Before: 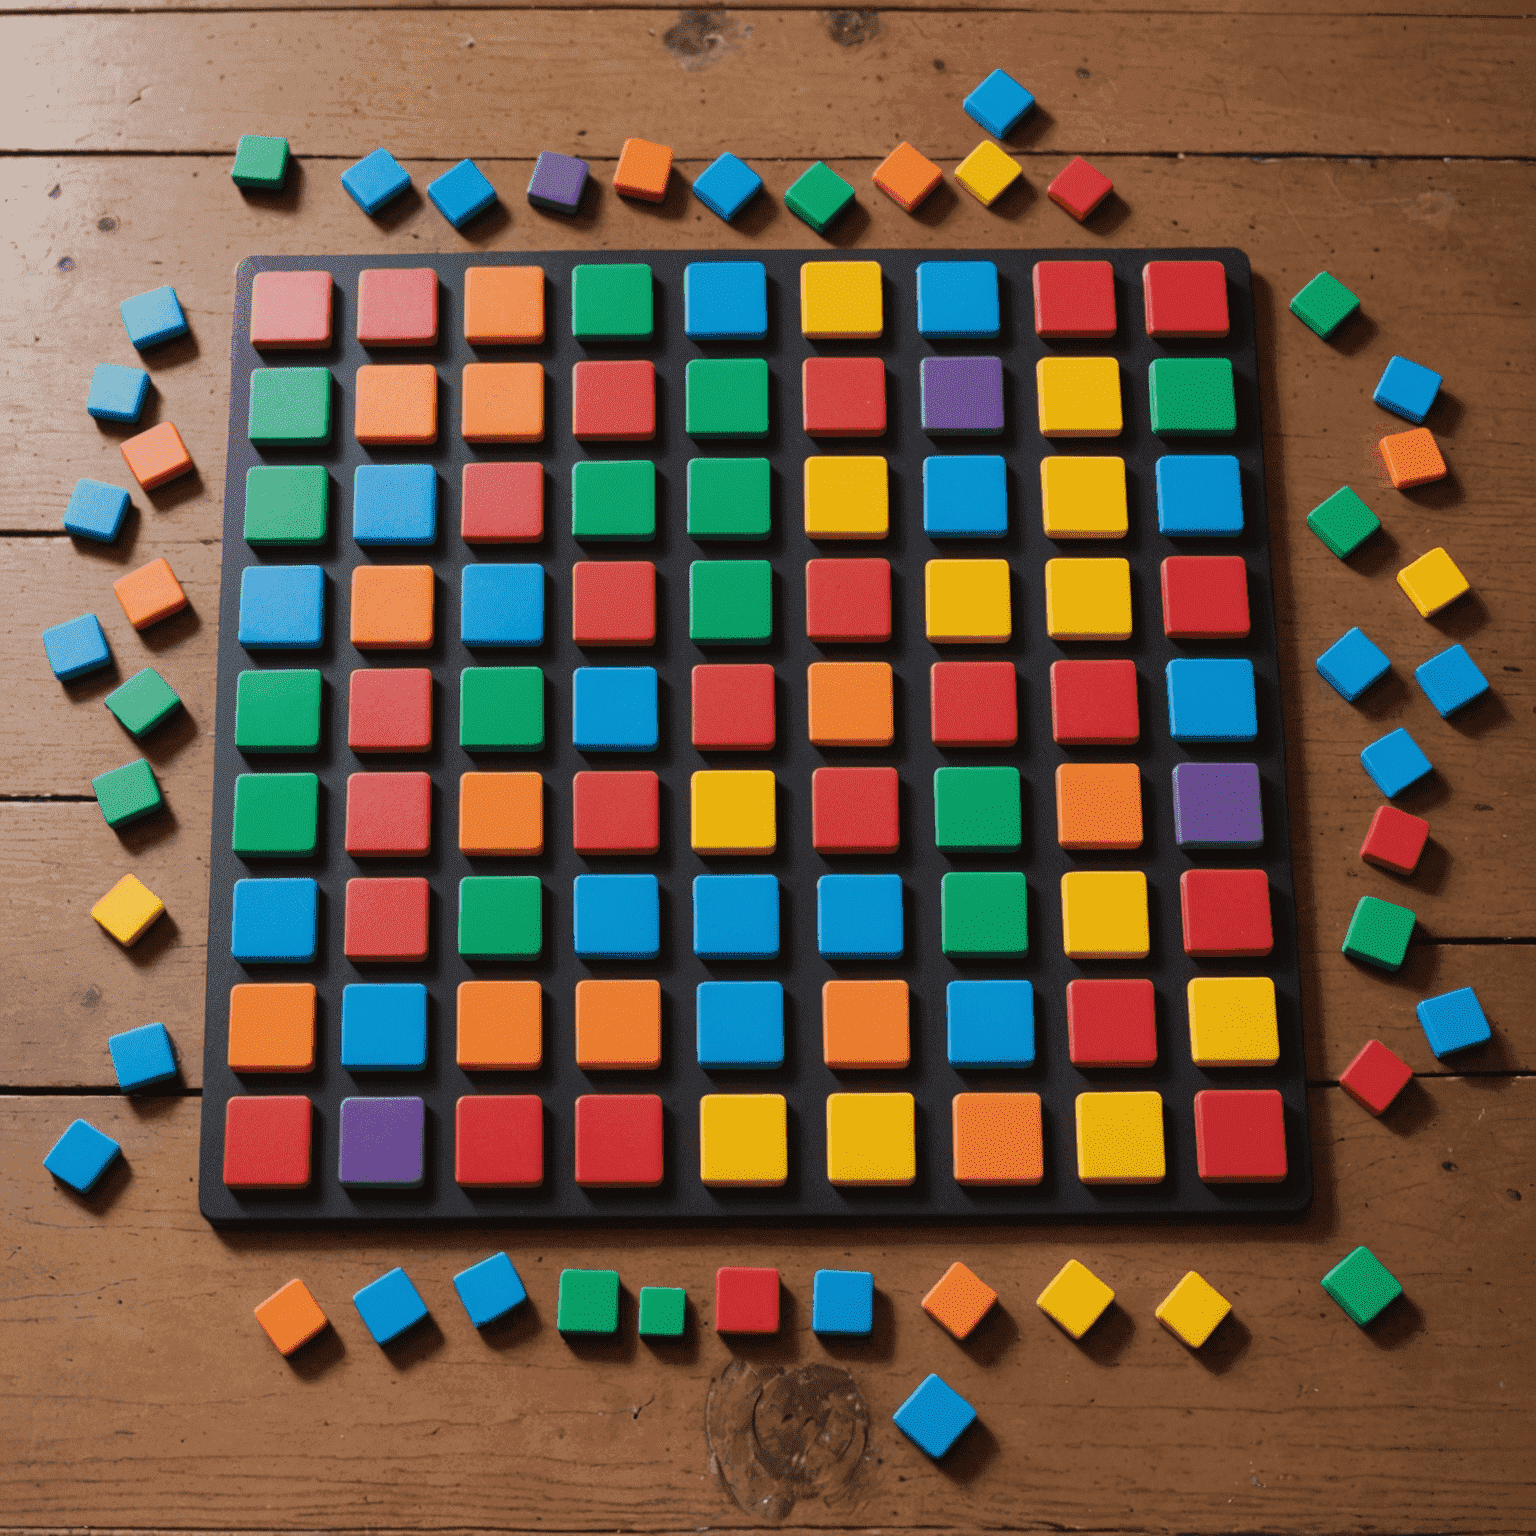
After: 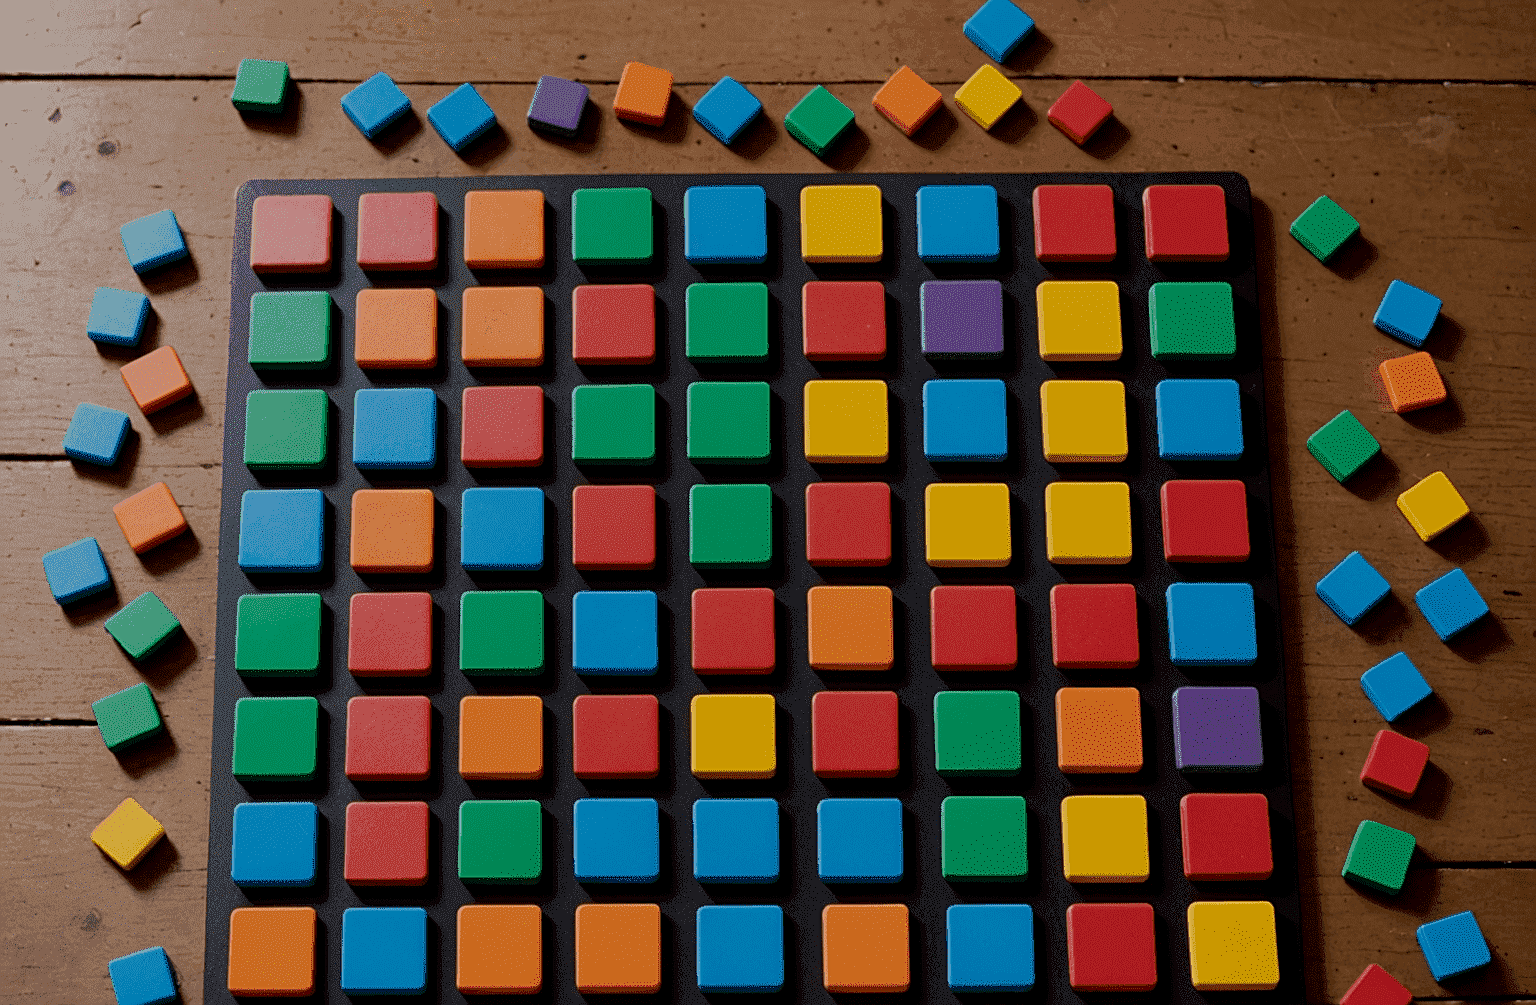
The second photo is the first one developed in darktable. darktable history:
exposure: black level correction 0.011, exposure -0.478 EV, compensate exposure bias true, compensate highlight preservation false
crop and rotate: top 4.957%, bottom 29.612%
sharpen: on, module defaults
